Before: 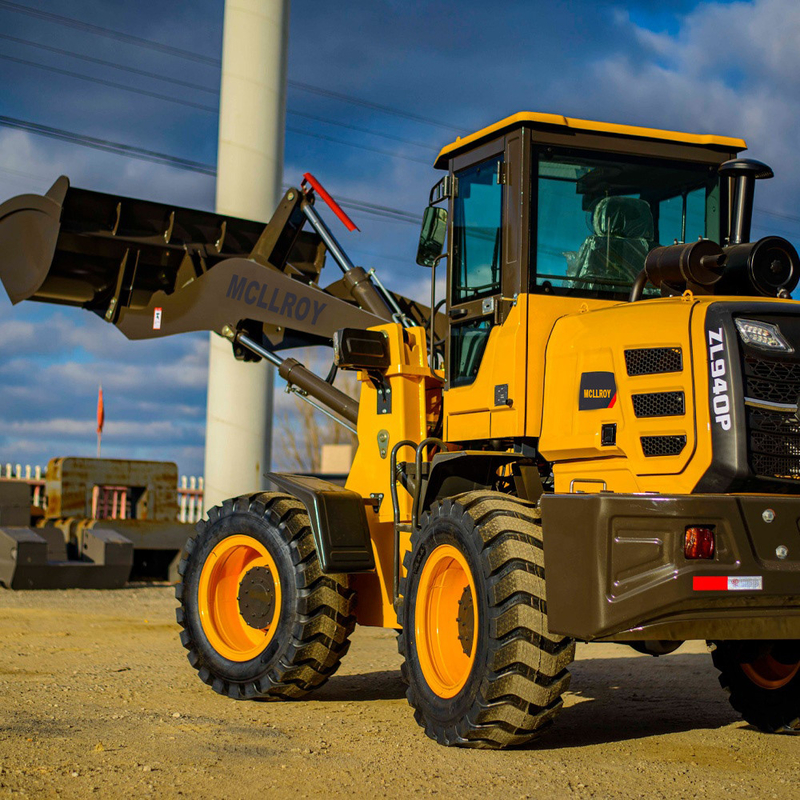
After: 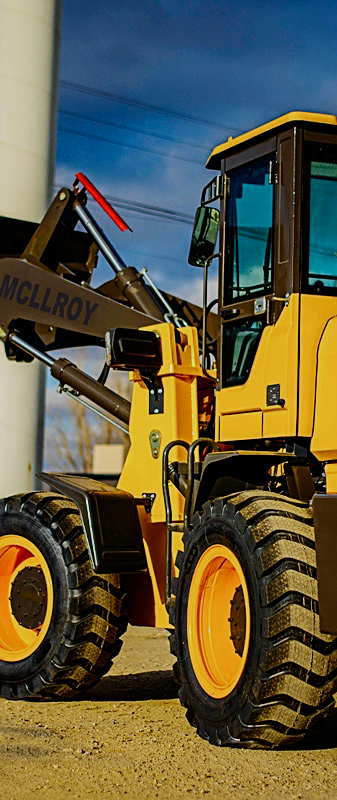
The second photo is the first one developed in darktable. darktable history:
crop: left 28.583%, right 29.231%
sigmoid: contrast 1.6, skew -0.2, preserve hue 0%, red attenuation 0.1, red rotation 0.035, green attenuation 0.1, green rotation -0.017, blue attenuation 0.15, blue rotation -0.052, base primaries Rec2020
sharpen: on, module defaults
